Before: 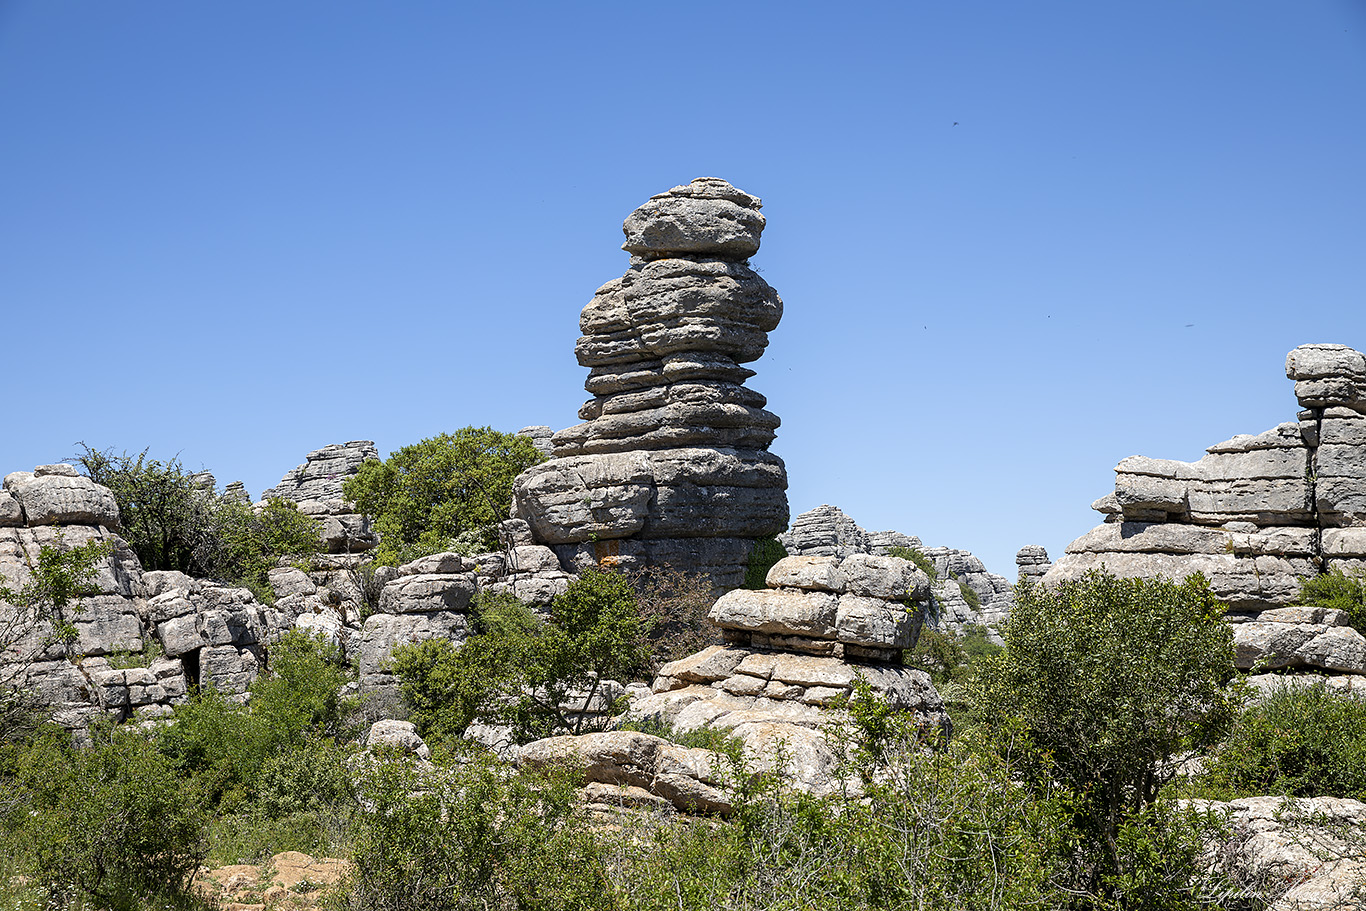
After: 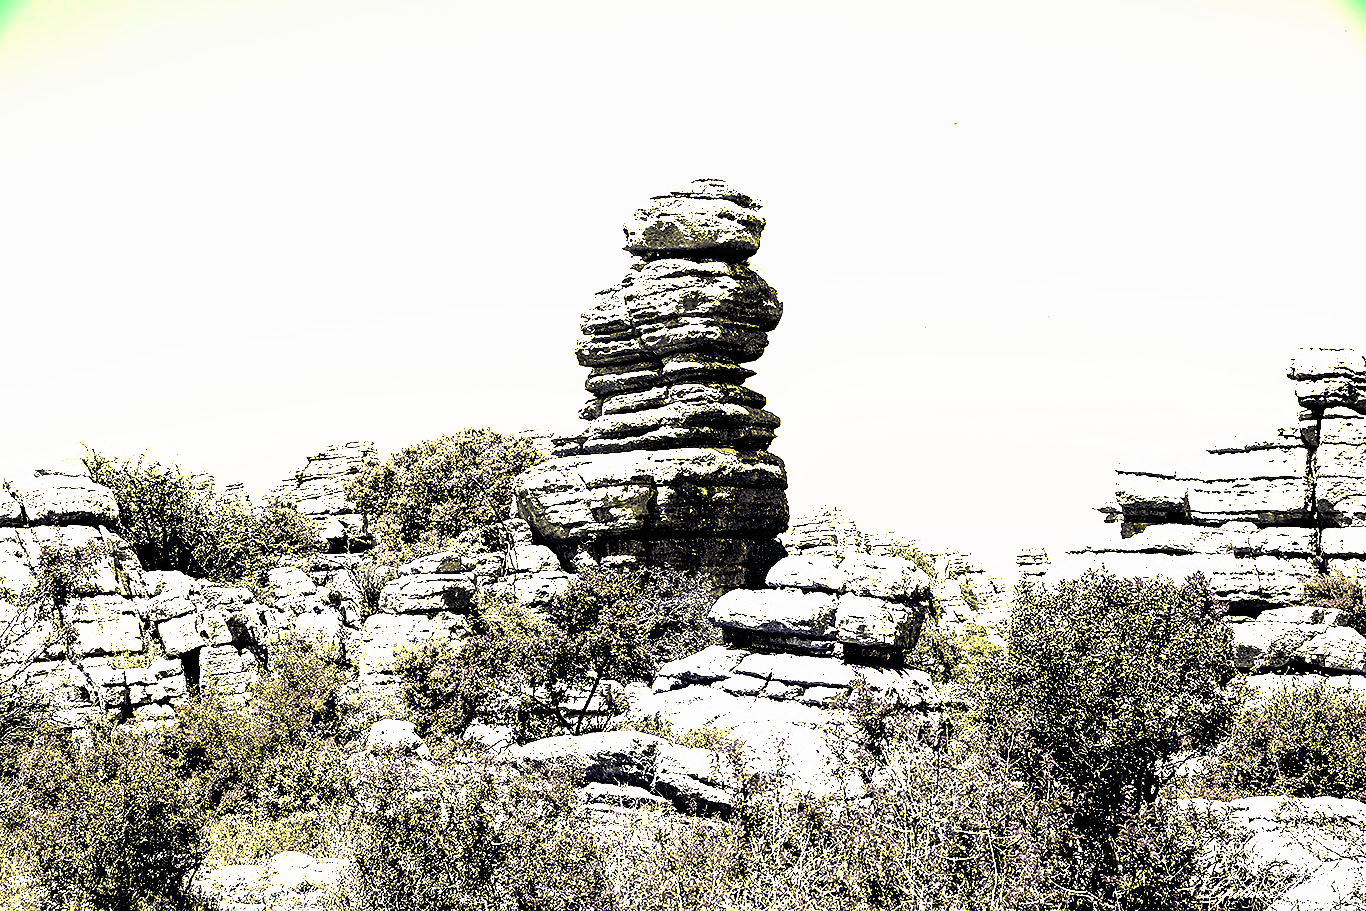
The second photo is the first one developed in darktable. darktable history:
tone curve: curves: ch0 [(0, 0) (0.003, 0.01) (0.011, 0.011) (0.025, 0.008) (0.044, 0.007) (0.069, 0.006) (0.1, 0.005) (0.136, 0.015) (0.177, 0.094) (0.224, 0.241) (0.277, 0.369) (0.335, 0.5) (0.399, 0.648) (0.468, 0.811) (0.543, 0.975) (0.623, 0.989) (0.709, 0.989) (0.801, 0.99) (0.898, 0.99) (1, 1)], preserve colors none
color look up table: target L [98.62, 100, 68.49, 69.52, 70.03, 96.54, 54.65, 70.62, 97.06, 97.02, 38.68, 28.72, 21.38, 0.194, 200.09, 100.34, 99.11, 68.49, 96.54, 100, 90.73, 97.19, 43.84, 23.27, 39.8, 46.6, 42.6, 29.96, 54.73, 100.34, 70.63, 69.98, 97.19, 31.56, 46.38, 38.15, 40.6, 43.19, 43.66, 17.92, 25.32, 13.89, 0.183, 12.87, 100, 55.12, 98.35, 64.85, 27.93], target a [-0.194, -0.097, -1.595, -1.27, 0.297, -2.838, -0.367, -2.577, -4.742, -4.943, -0.677, -1.169, -0.045, 0.069, 0, 0, -0.948, -1.595, -2.838, -0.097, -68.31, -0.264, 1.504, 4.409, 2.074, 0.614, 0.166, 1.104, -0.001, 0.001, -2.465, -0.067, -0.264, 5.388, -3.073, 1.278, 0.836, -0.121, -0.29, 3.292, -0.138, 0.707, 0, 0.493, -0.097, -0.158, -10.08, -37.19, -0.749], target b [2.414, 1.214, 23.03, 1.621, -1.061, 44.04, -0.12, 29, 72.61, 73.13, 3.166, 2.565, 1.043, -0.254, 0, 0, 0.739, 23.03, 44.04, 1.214, 63.9, 0.988, 3.559, 1.432, 4.012, 4.684, 4.864, 2.541, 0.01, -0.001, 27.14, 0.82, 0.988, 2.249, 4.426, 2.616, 3.983, 4.422, 2.762, 0.448, 1.997, 0.25, 0, 0.172, 1.214, 0.589, 78.05, 22.54, 2.161], num patches 49
